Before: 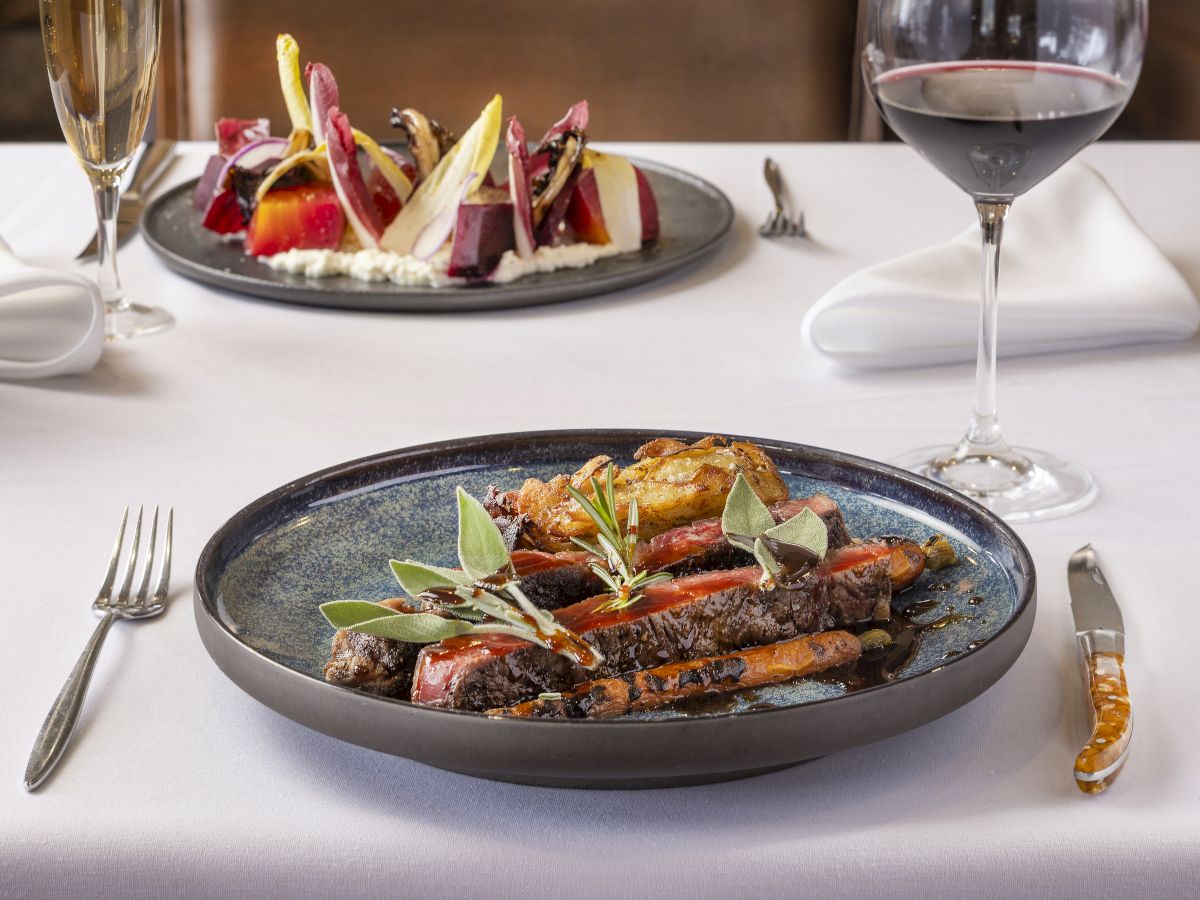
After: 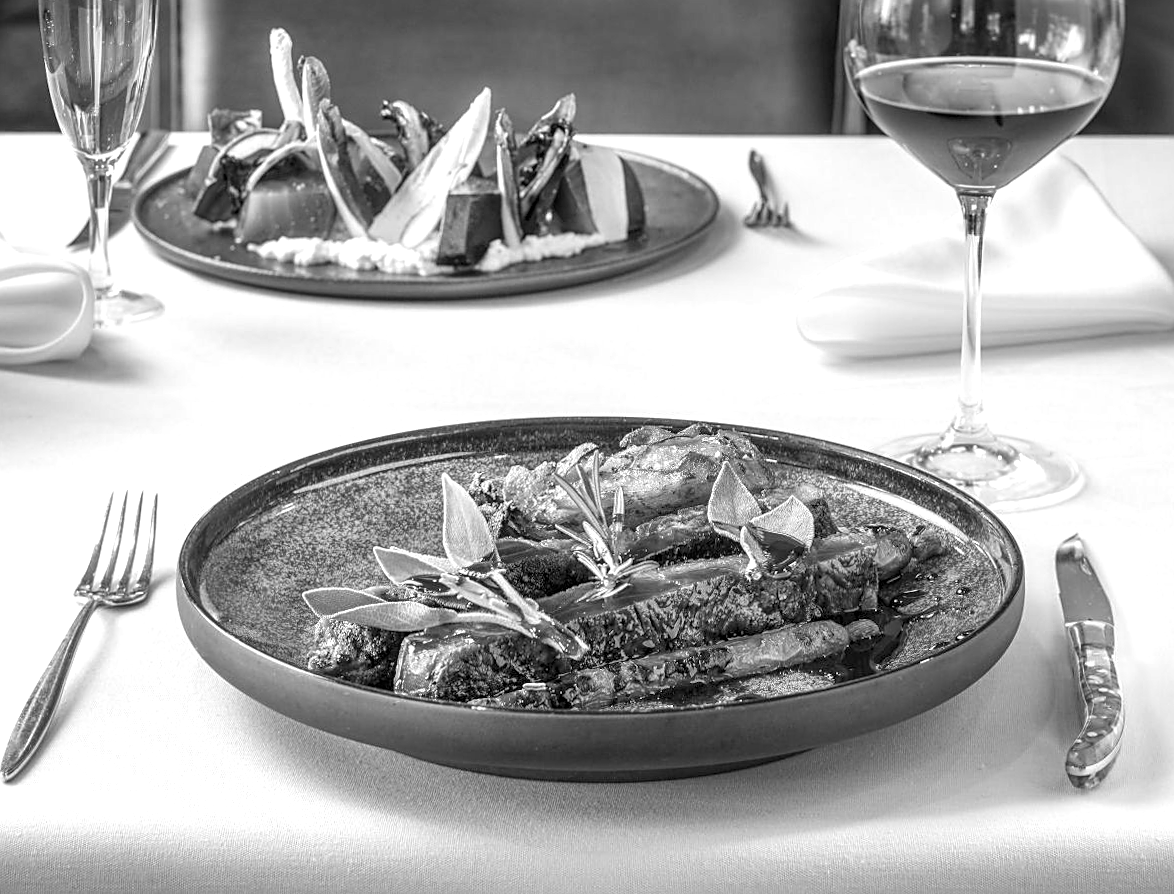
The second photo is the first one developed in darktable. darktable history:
color balance rgb: perceptual saturation grading › global saturation 25%, global vibrance 20%
color calibration: illuminant as shot in camera, x 0.358, y 0.373, temperature 4628.91 K
white balance: red 0.974, blue 1.044
monochrome: on, module defaults
local contrast: on, module defaults
sharpen: on, module defaults
exposure: black level correction 0, exposure 0.5 EV, compensate exposure bias true, compensate highlight preservation false
rotate and perspective: rotation 0.226°, lens shift (vertical) -0.042, crop left 0.023, crop right 0.982, crop top 0.006, crop bottom 0.994
